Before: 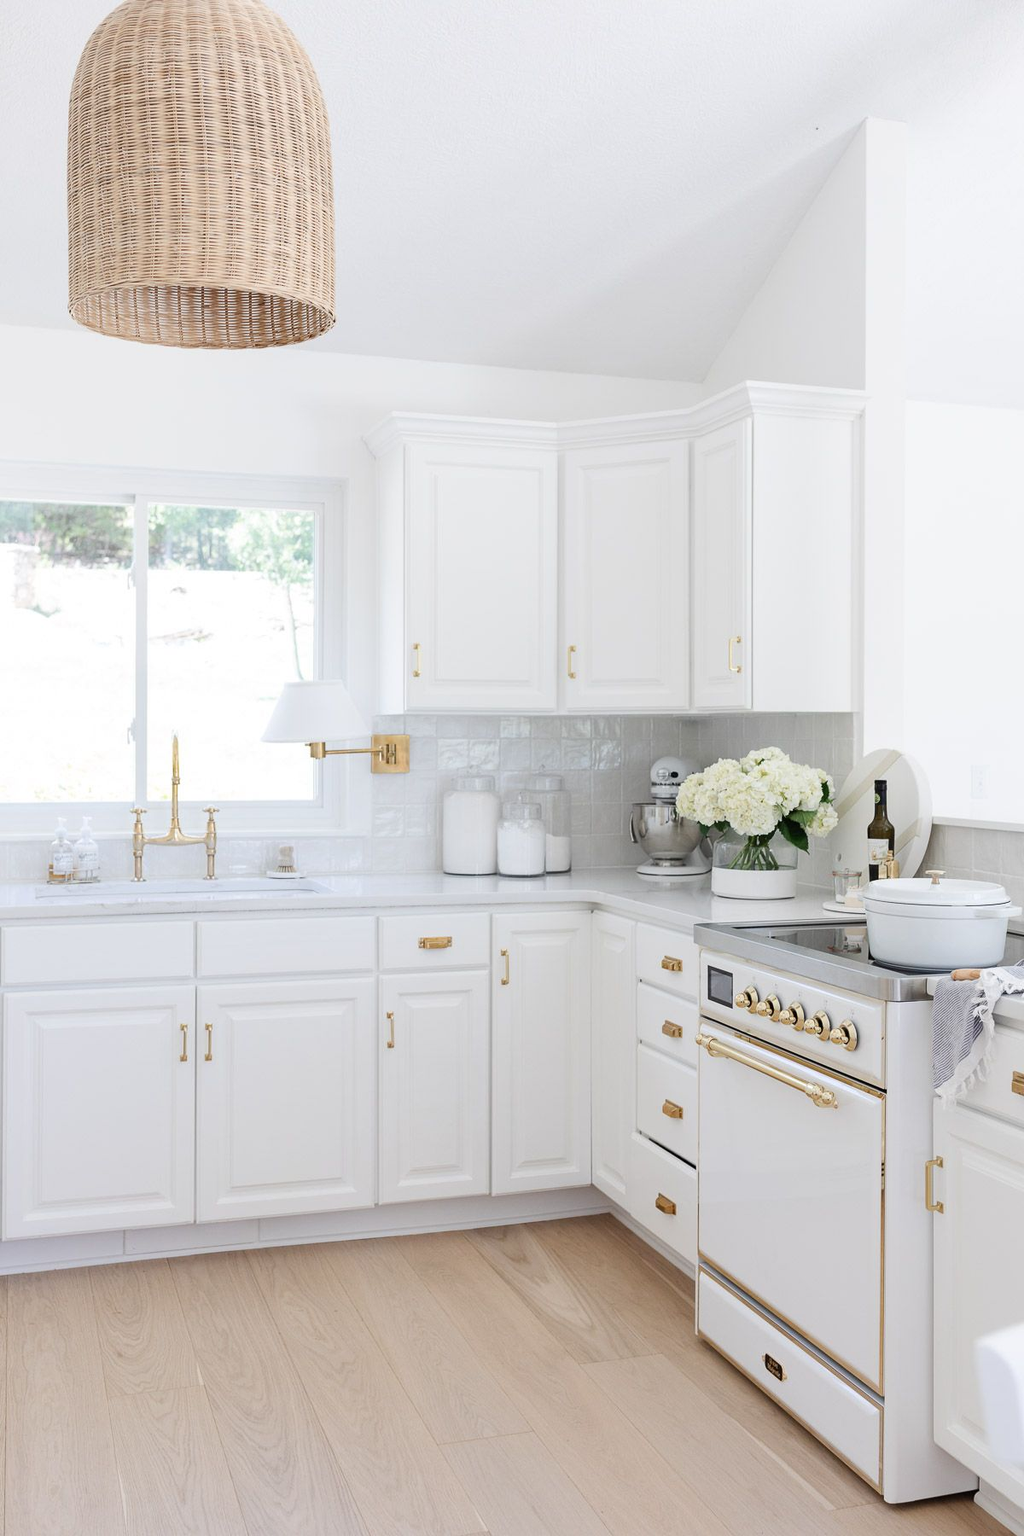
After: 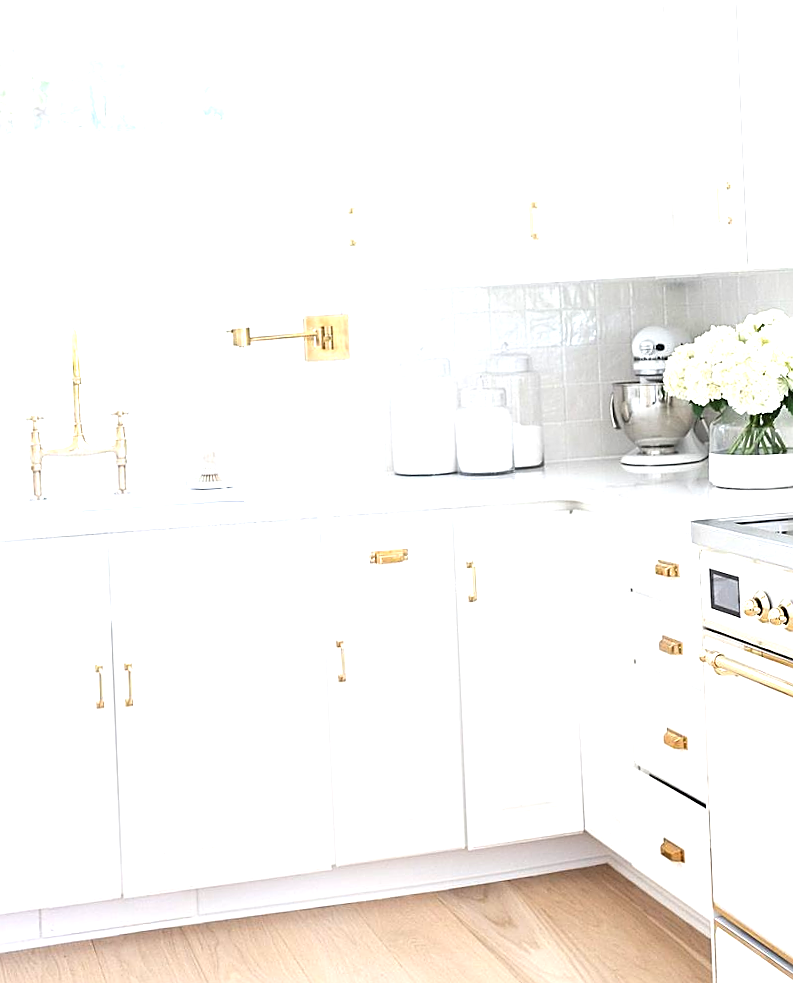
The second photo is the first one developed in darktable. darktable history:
exposure: exposure 1.137 EV, compensate highlight preservation false
sharpen: on, module defaults
crop: left 13.312%, top 31.28%, right 24.627%, bottom 15.582%
rotate and perspective: rotation -2.56°, automatic cropping off
